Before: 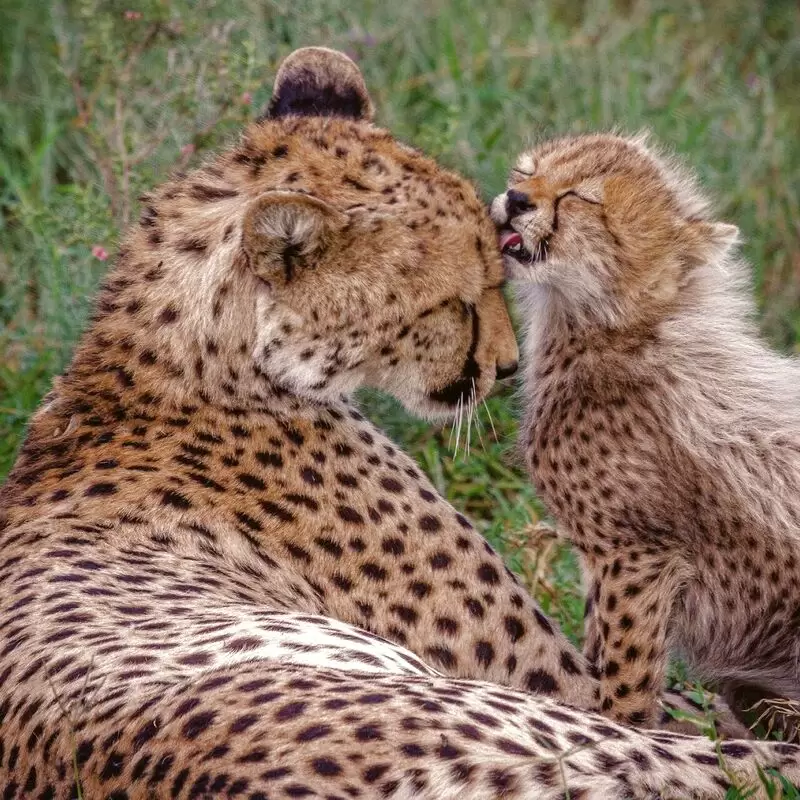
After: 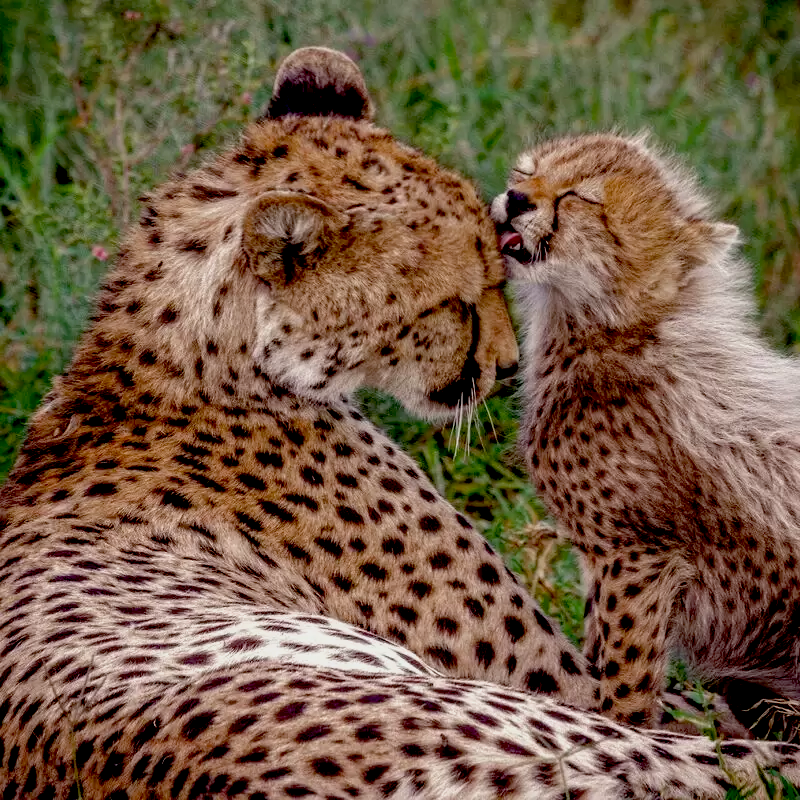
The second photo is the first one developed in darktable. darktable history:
exposure: black level correction 0.045, exposure -0.228 EV, compensate highlight preservation false
